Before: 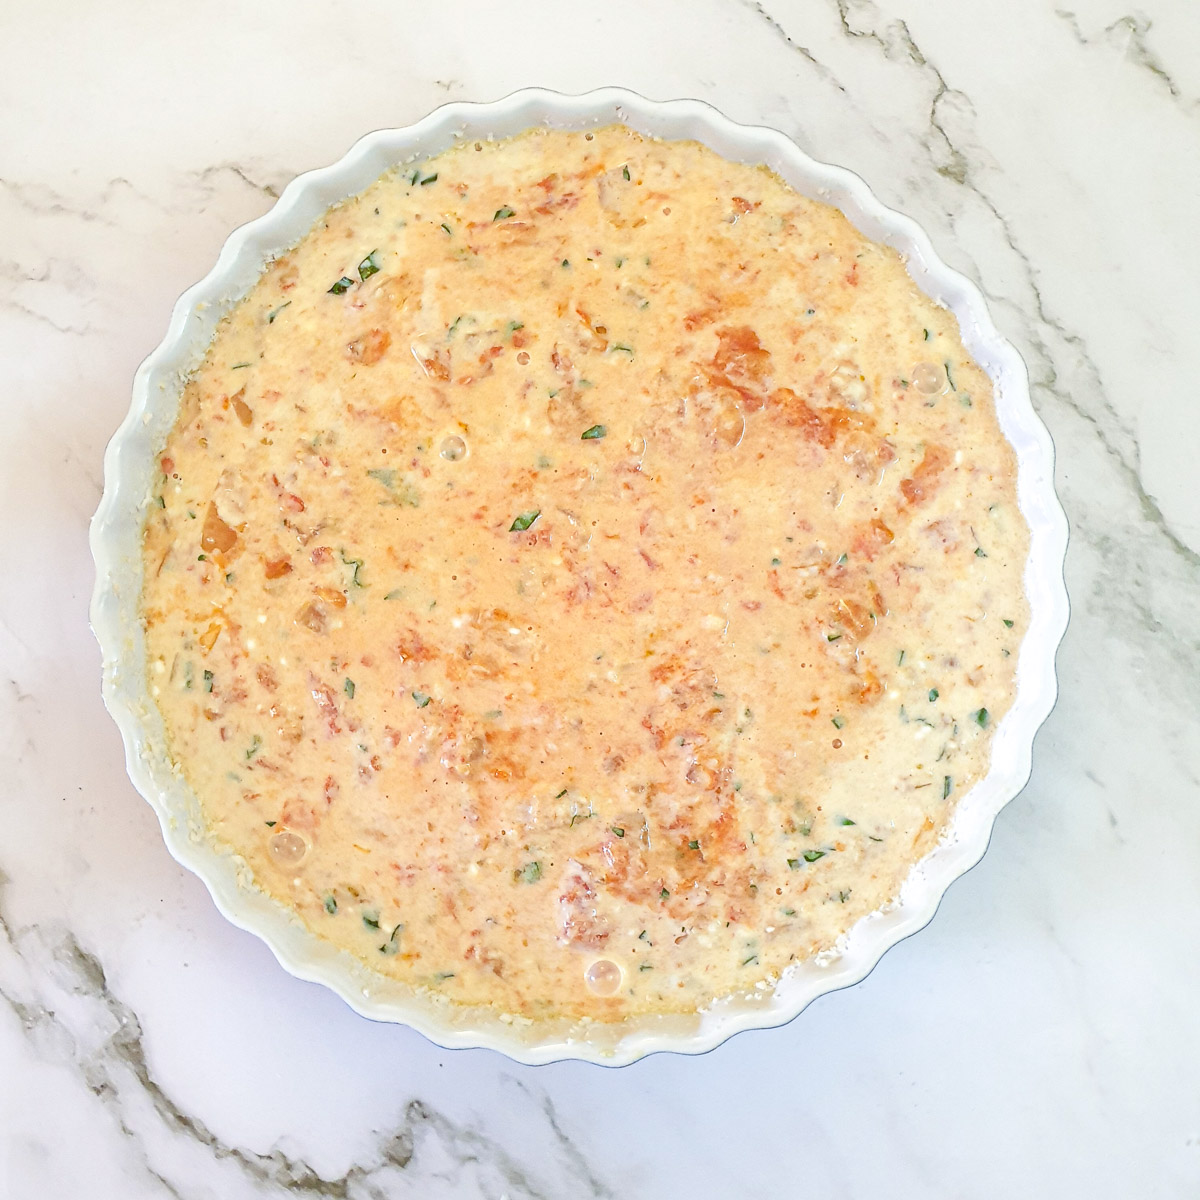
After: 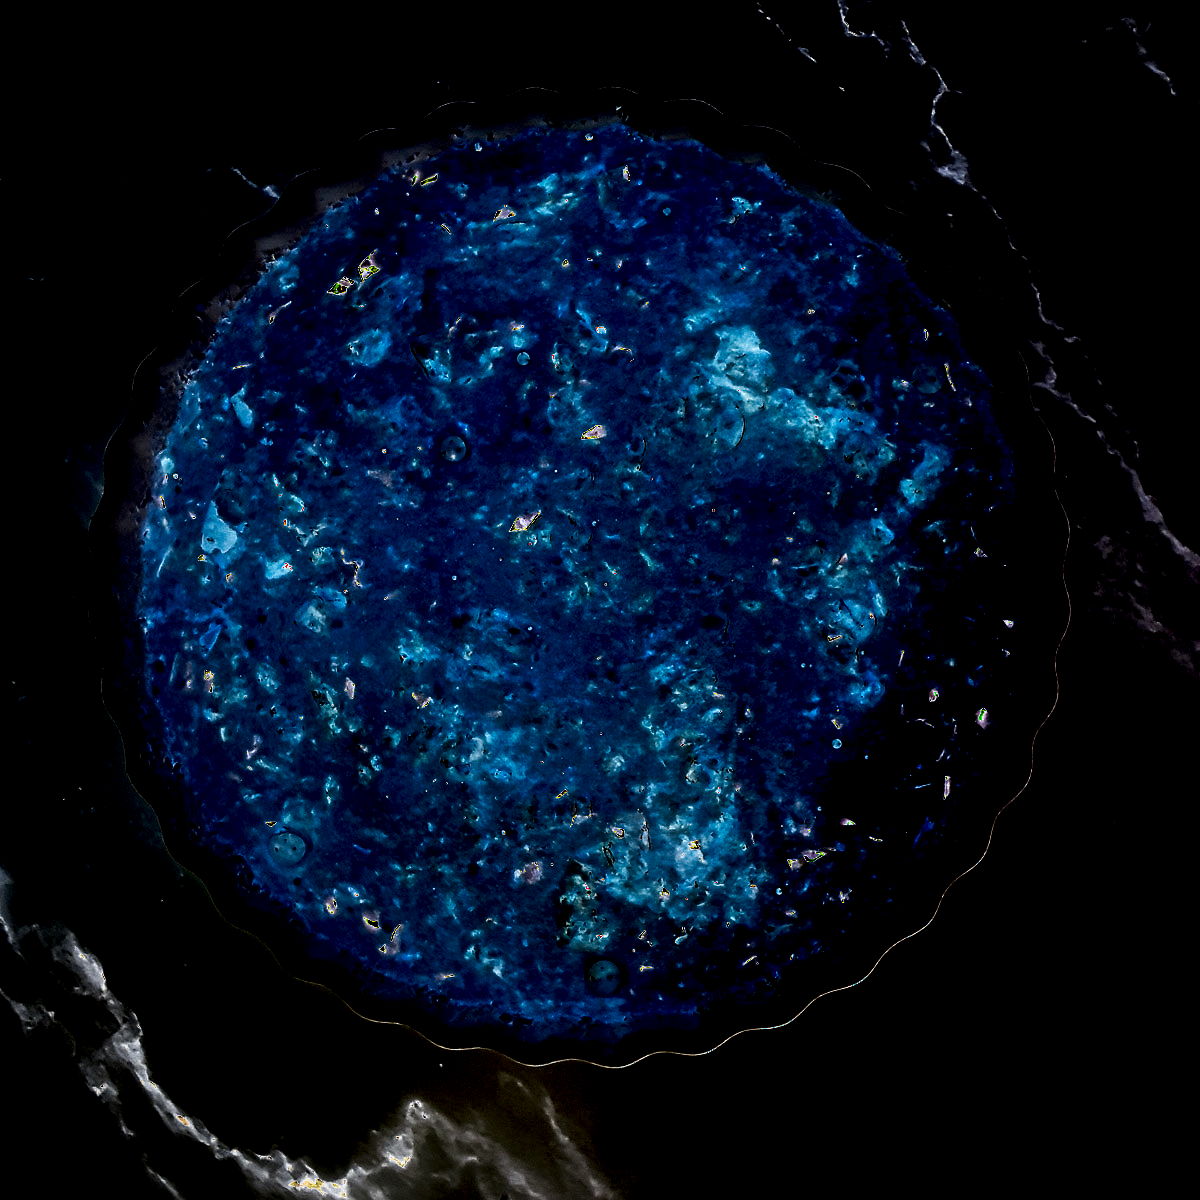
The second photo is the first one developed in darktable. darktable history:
vignetting: fall-off start 100.36%
tone equalizer: -8 EV -1.09 EV, -7 EV -0.978 EV, -6 EV -0.854 EV, -5 EV -0.575 EV, -3 EV 0.574 EV, -2 EV 0.838 EV, -1 EV 1 EV, +0 EV 1.07 EV, edges refinement/feathering 500, mask exposure compensation -1.57 EV, preserve details no
shadows and highlights: radius 46.42, white point adjustment 6.48, compress 79.52%, soften with gaussian
exposure: exposure 1.487 EV, compensate exposure bias true, compensate highlight preservation false
